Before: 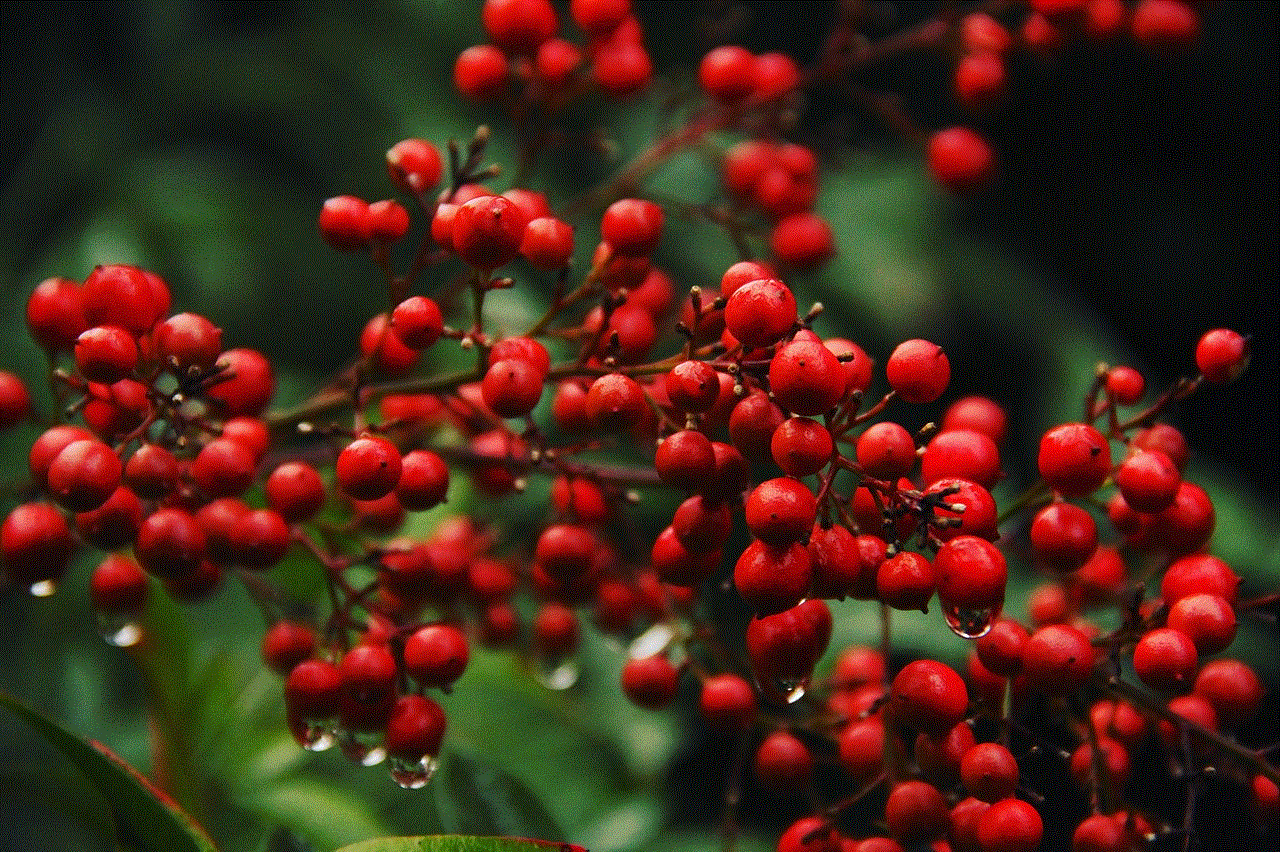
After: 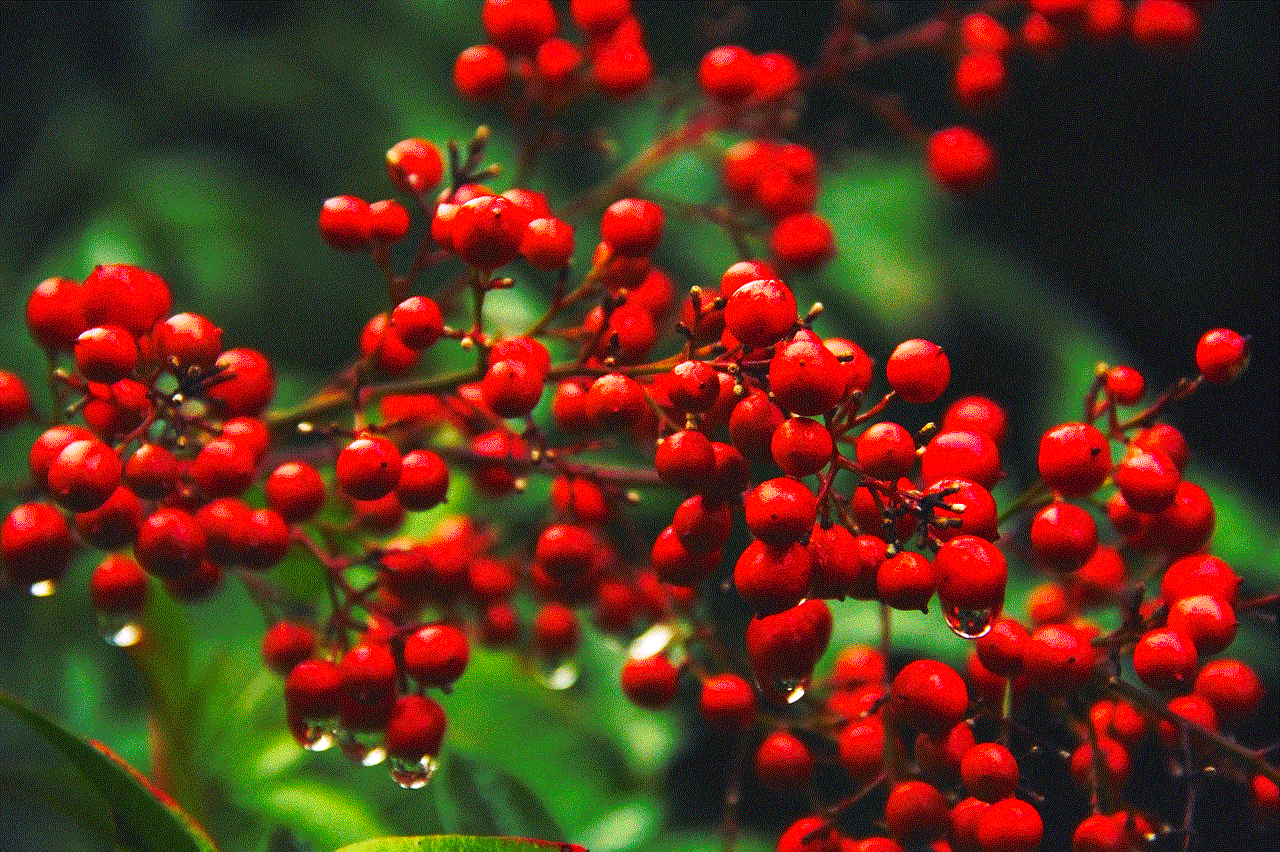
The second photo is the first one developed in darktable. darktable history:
exposure: black level correction 0, exposure 0.698 EV, compensate exposure bias true, compensate highlight preservation false
color balance rgb: highlights gain › luminance 14.506%, global offset › luminance 0.477%, global offset › hue 56.26°, linear chroma grading › global chroma 25.121%, perceptual saturation grading › global saturation 19.872%
